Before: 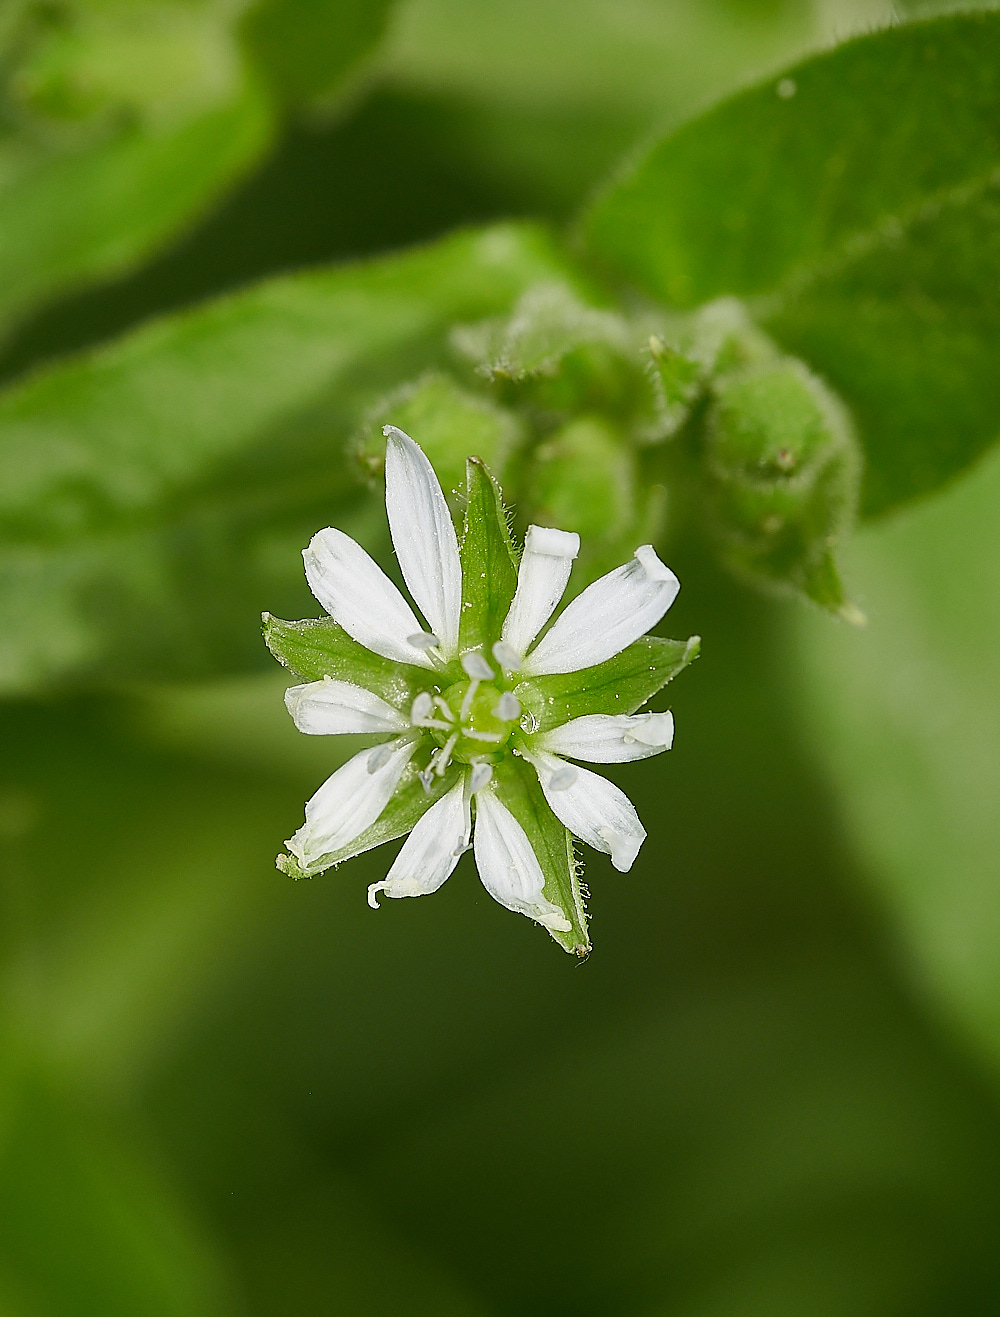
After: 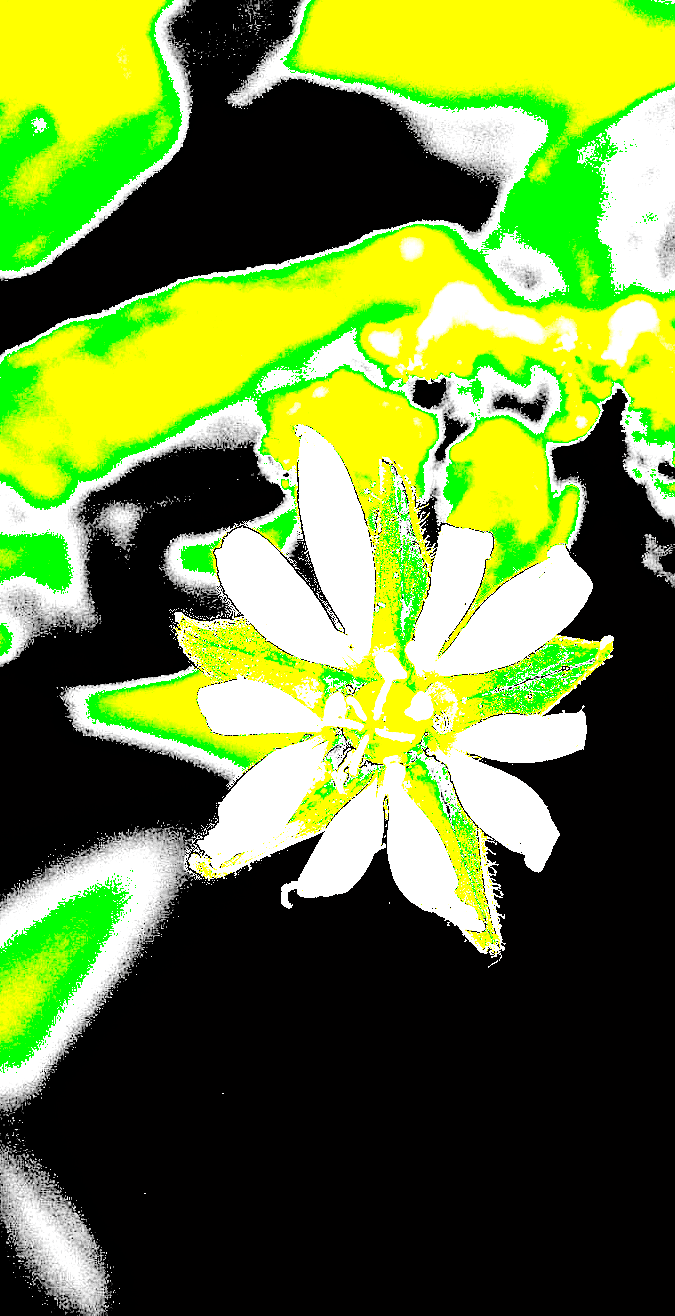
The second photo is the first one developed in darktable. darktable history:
color calibration: illuminant custom, x 0.347, y 0.364, temperature 4916.72 K, clip negative RGB from gamut false
vignetting: fall-off start 116.65%, fall-off radius 59.6%, brightness -0.396, saturation -0.297
exposure: black level correction 0.099, exposure 3.101 EV, compensate highlight preservation false
tone curve: curves: ch0 [(0, 0) (0.822, 0.825) (0.994, 0.955)]; ch1 [(0, 0) (0.226, 0.261) (0.383, 0.397) (0.46, 0.46) (0.498, 0.501) (0.524, 0.543) (0.578, 0.575) (1, 1)]; ch2 [(0, 0) (0.438, 0.456) (0.5, 0.495) (0.547, 0.515) (0.597, 0.58) (0.629, 0.603) (1, 1)], color space Lab, linked channels, preserve colors none
crop and rotate: left 8.752%, right 23.746%
sharpen: amount 0.206
color correction: highlights b* -0.048, saturation 1.14
